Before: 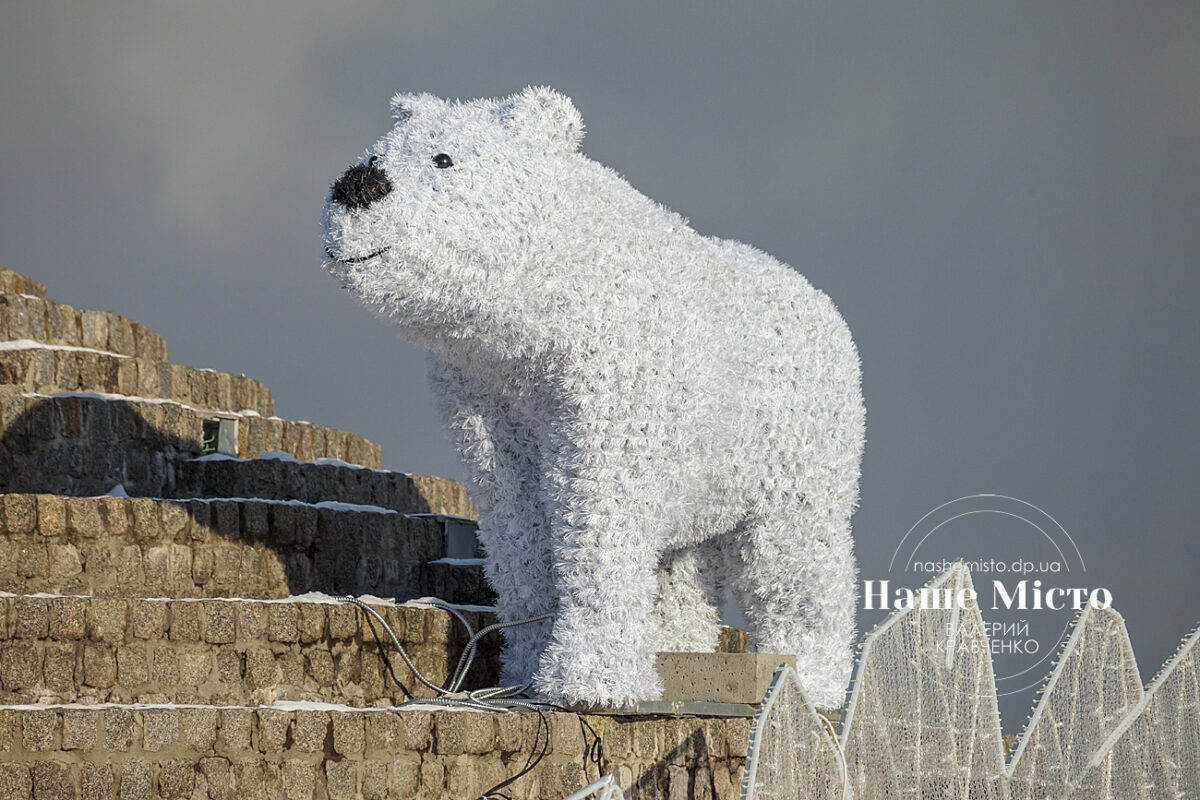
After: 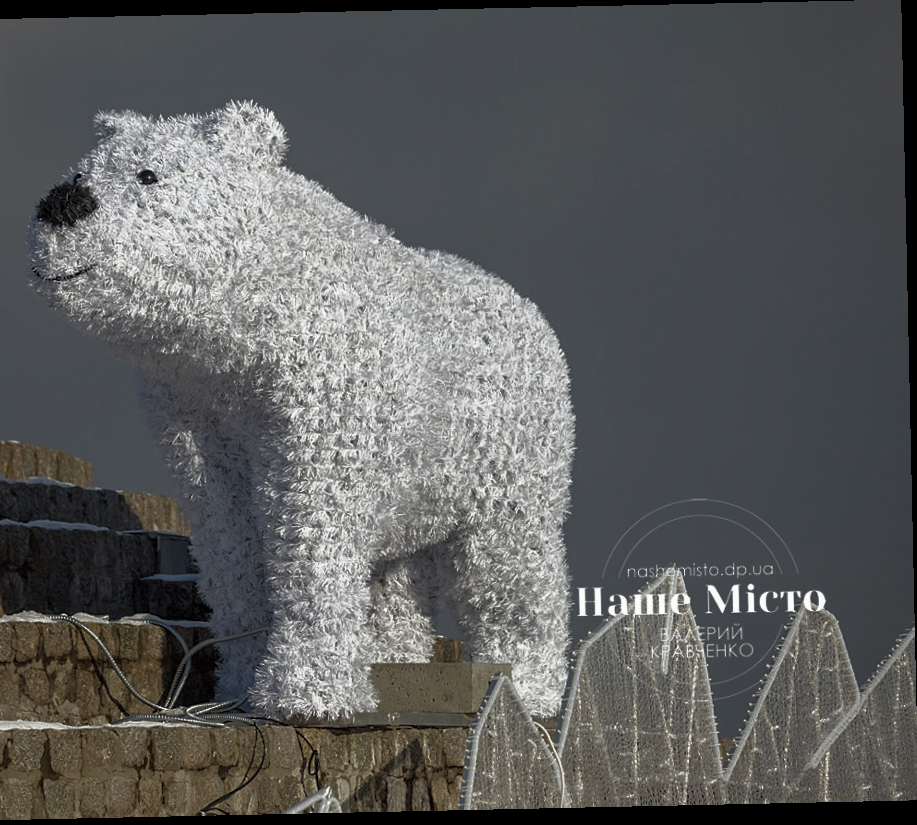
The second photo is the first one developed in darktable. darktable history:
crop and rotate: left 24.6%
base curve: curves: ch0 [(0, 0) (0.564, 0.291) (0.802, 0.731) (1, 1)]
rotate and perspective: rotation -1.24°, automatic cropping off
